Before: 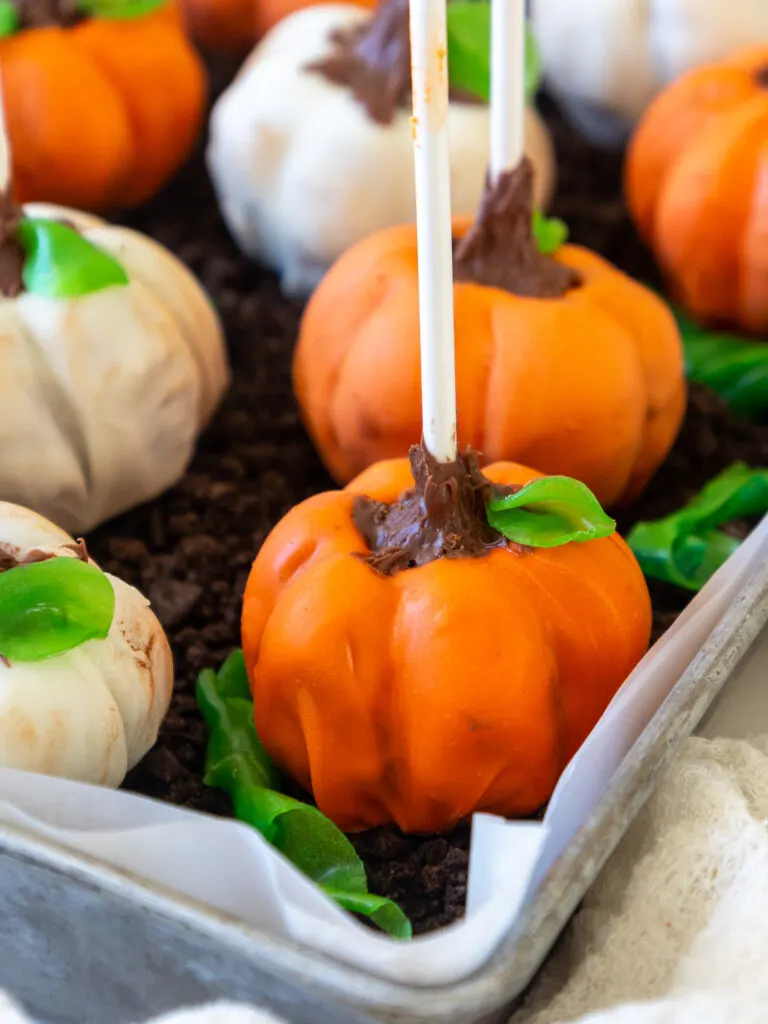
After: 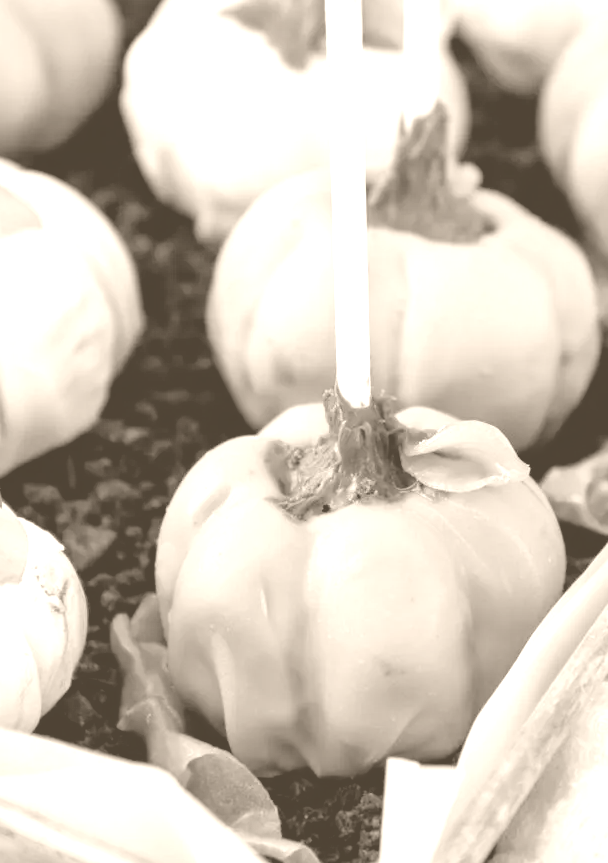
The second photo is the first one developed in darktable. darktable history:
tone equalizer: on, module defaults
contrast brightness saturation: brightness 0.09, saturation 0.19
exposure: black level correction 0.005, exposure 0.001 EV, compensate highlight preservation false
crop: left 11.225%, top 5.381%, right 9.565%, bottom 10.314%
colorize: hue 34.49°, saturation 35.33%, source mix 100%, version 1
velvia: on, module defaults
shadows and highlights: shadows 10, white point adjustment 1, highlights -40
